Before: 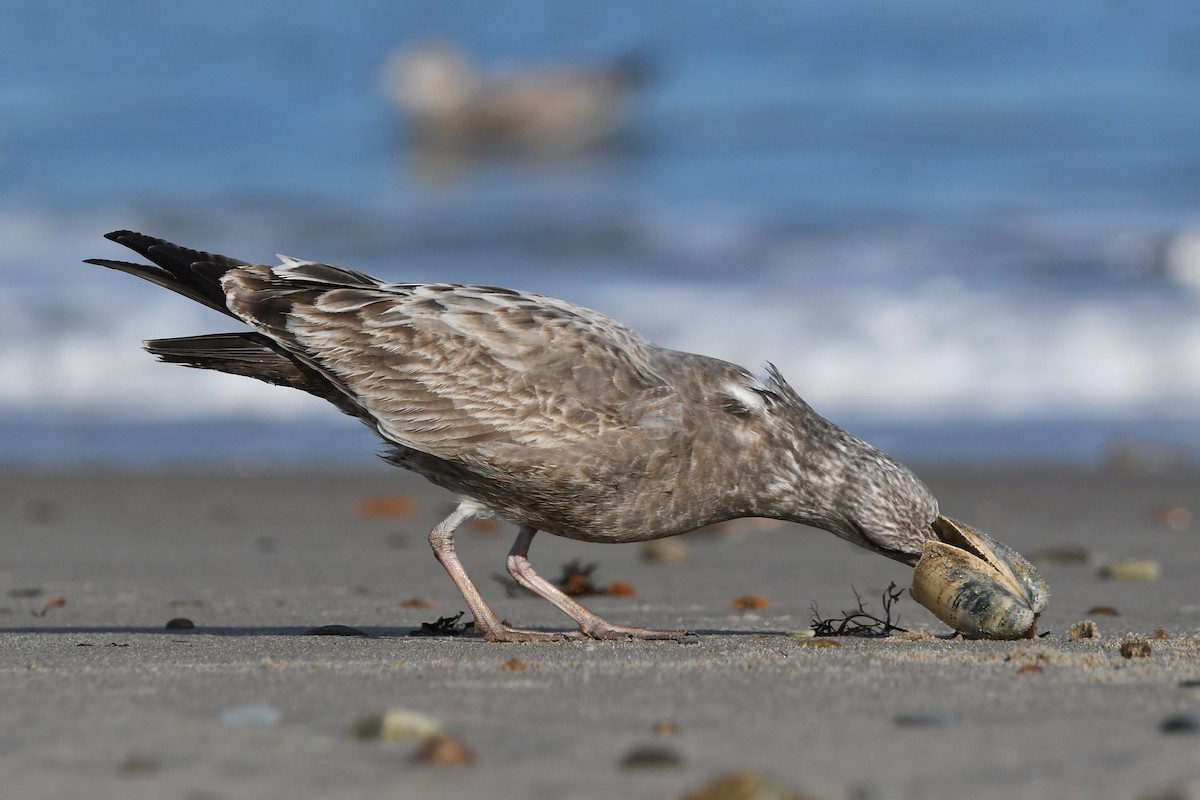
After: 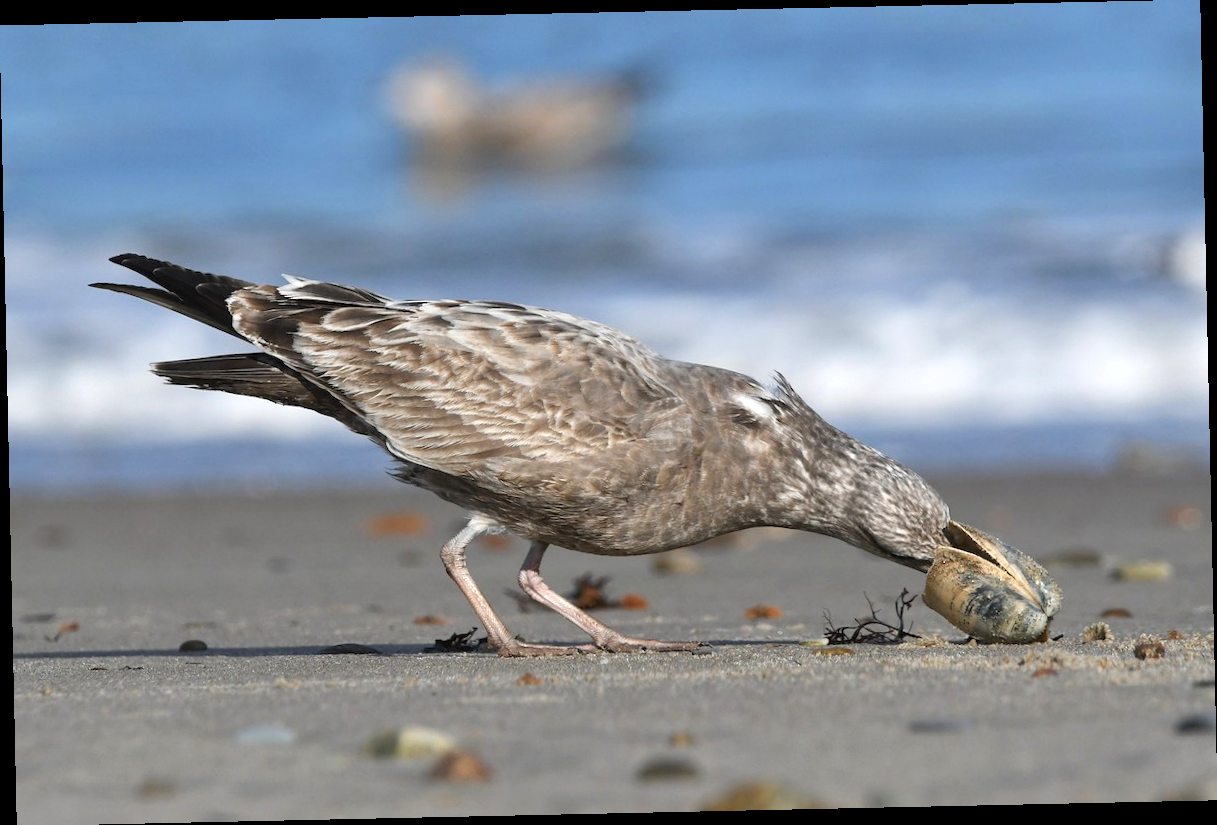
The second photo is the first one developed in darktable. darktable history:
exposure: exposure 0.493 EV, compensate highlight preservation false
tone equalizer: on, module defaults
rotate and perspective: rotation -1.24°, automatic cropping off
